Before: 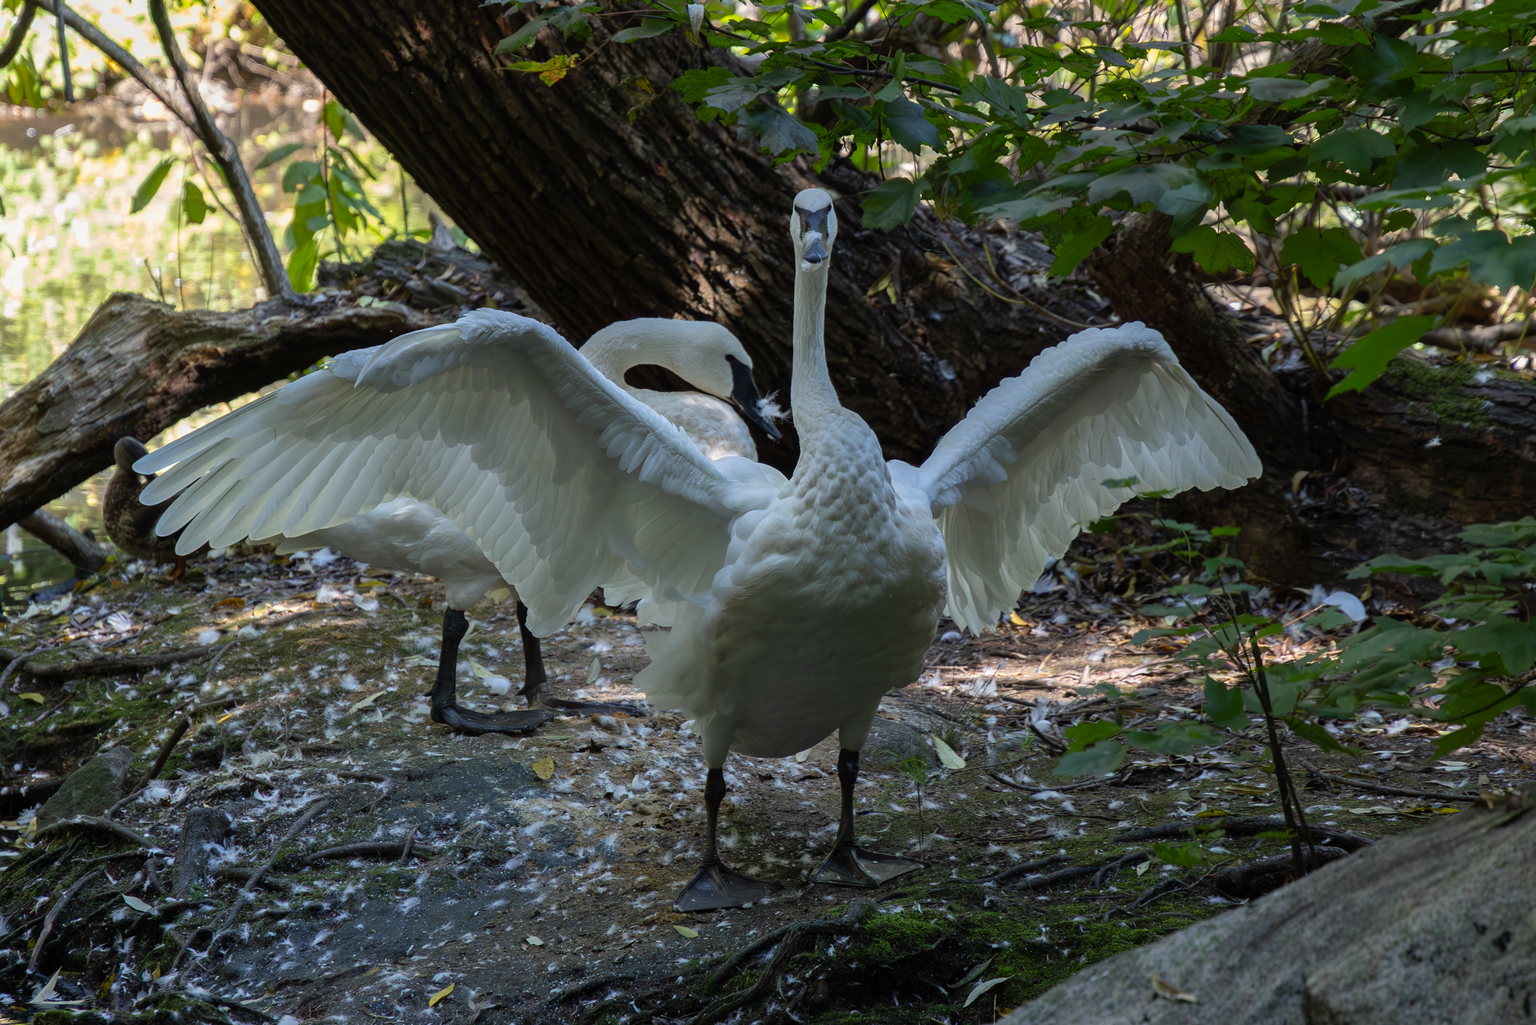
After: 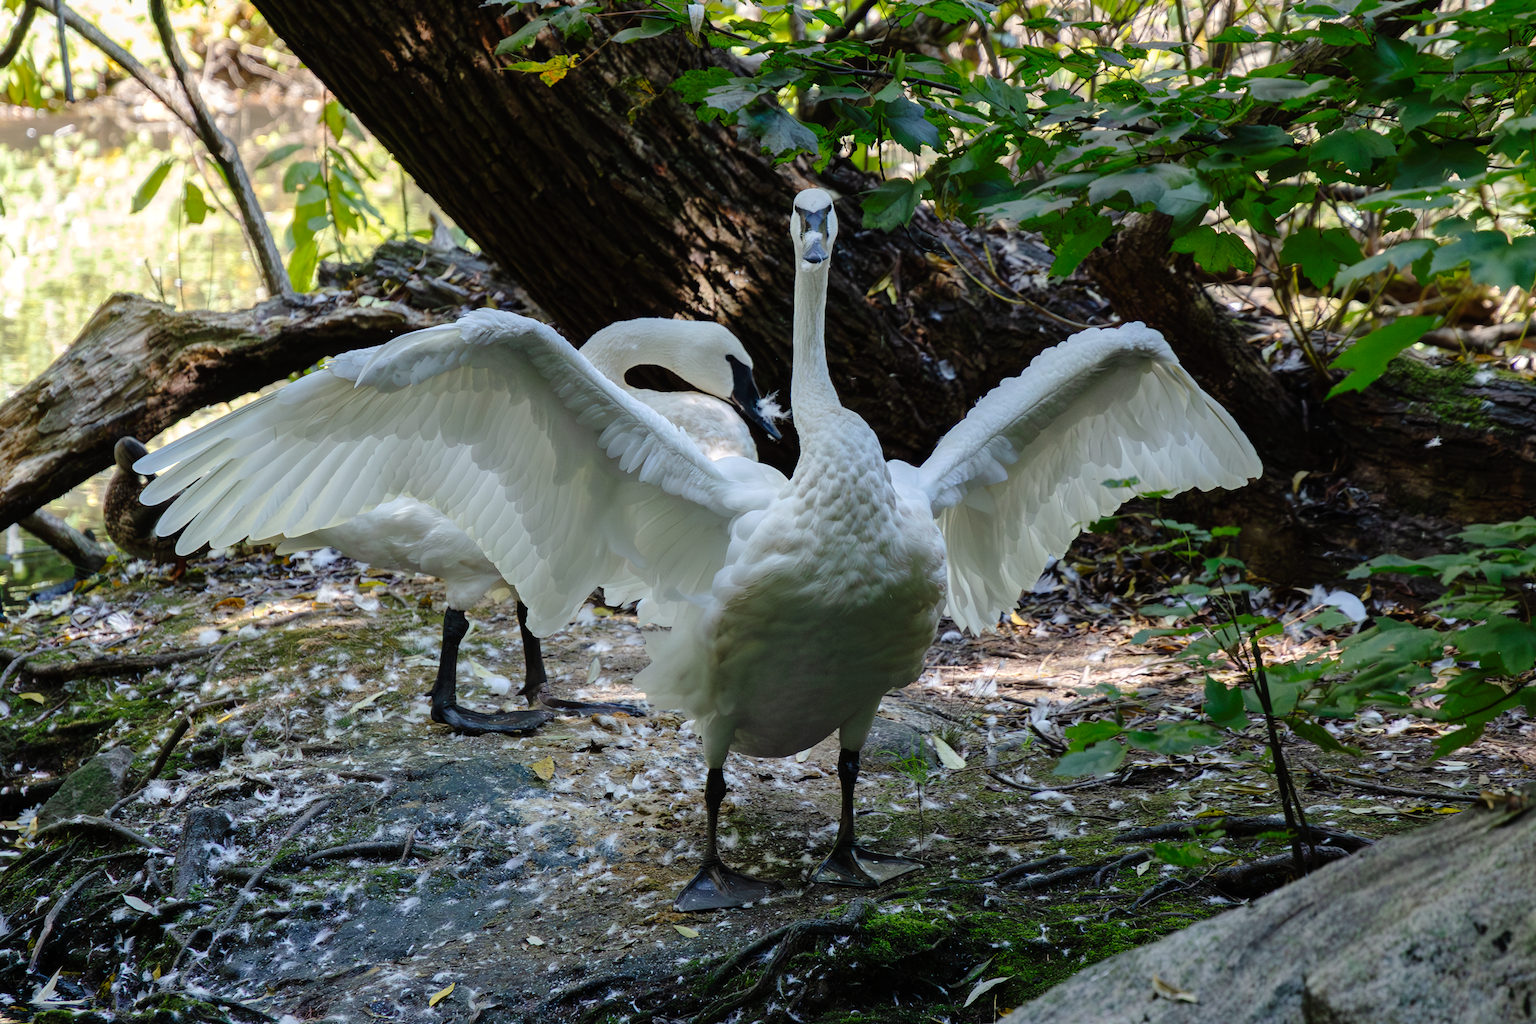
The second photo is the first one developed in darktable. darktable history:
tone curve: curves: ch0 [(0, 0) (0.003, 0.002) (0.011, 0.007) (0.025, 0.016) (0.044, 0.027) (0.069, 0.045) (0.1, 0.077) (0.136, 0.114) (0.177, 0.166) (0.224, 0.241) (0.277, 0.328) (0.335, 0.413) (0.399, 0.498) (0.468, 0.572) (0.543, 0.638) (0.623, 0.711) (0.709, 0.786) (0.801, 0.853) (0.898, 0.929) (1, 1)], preserve colors none
exposure: exposure 0.2 EV, compensate highlight preservation false
